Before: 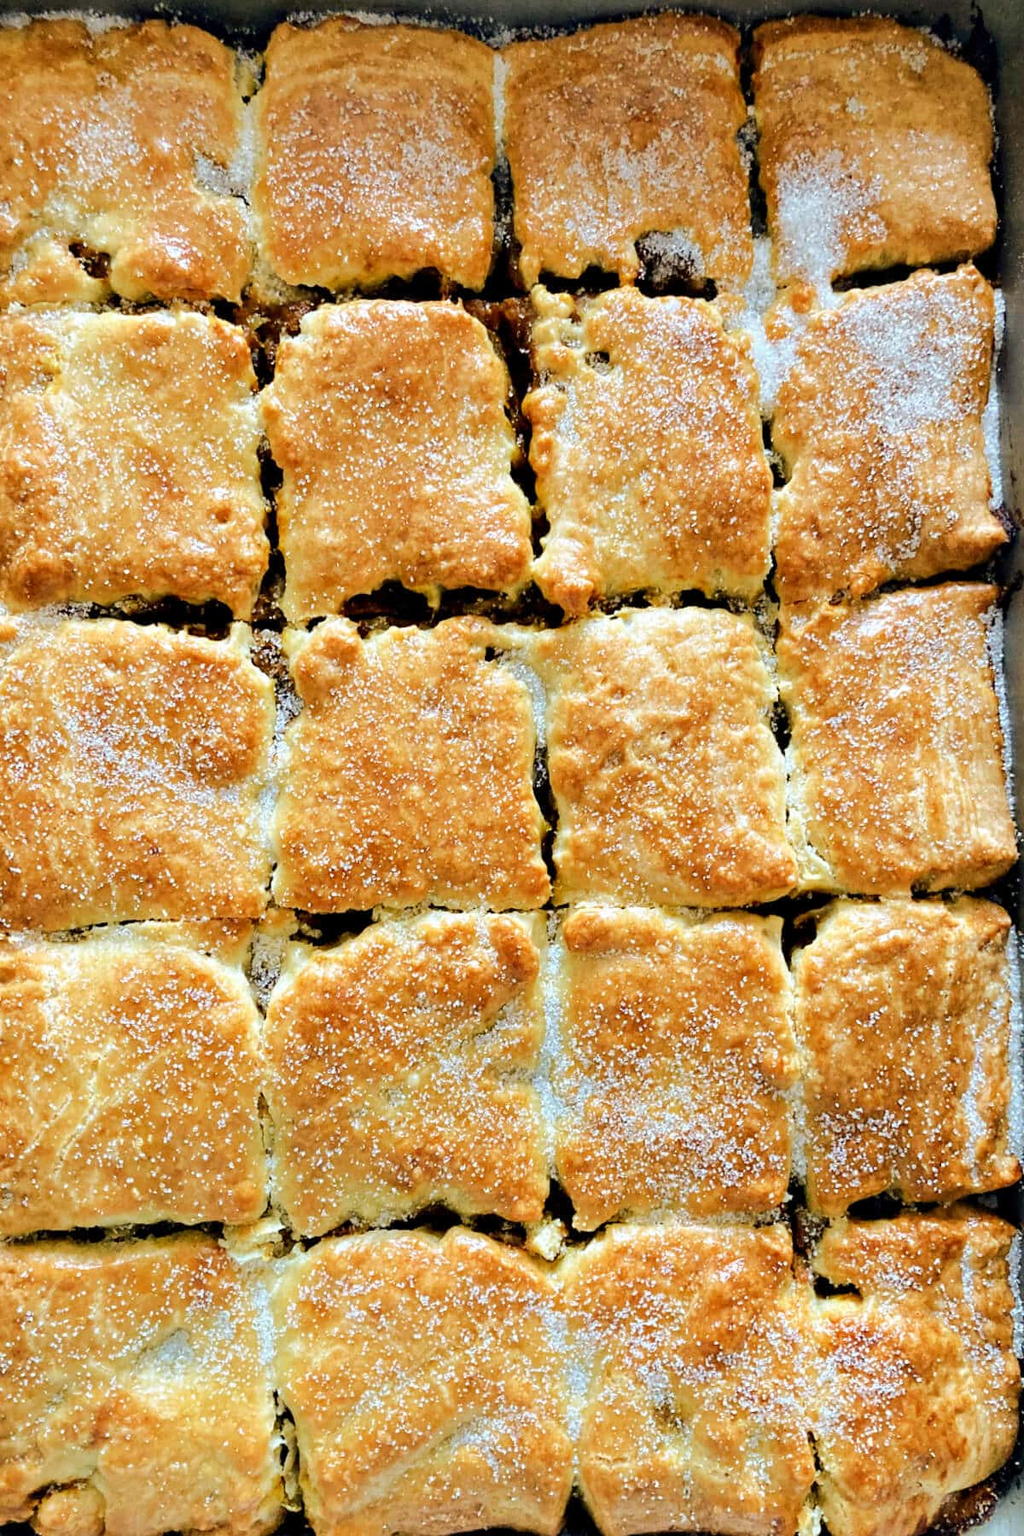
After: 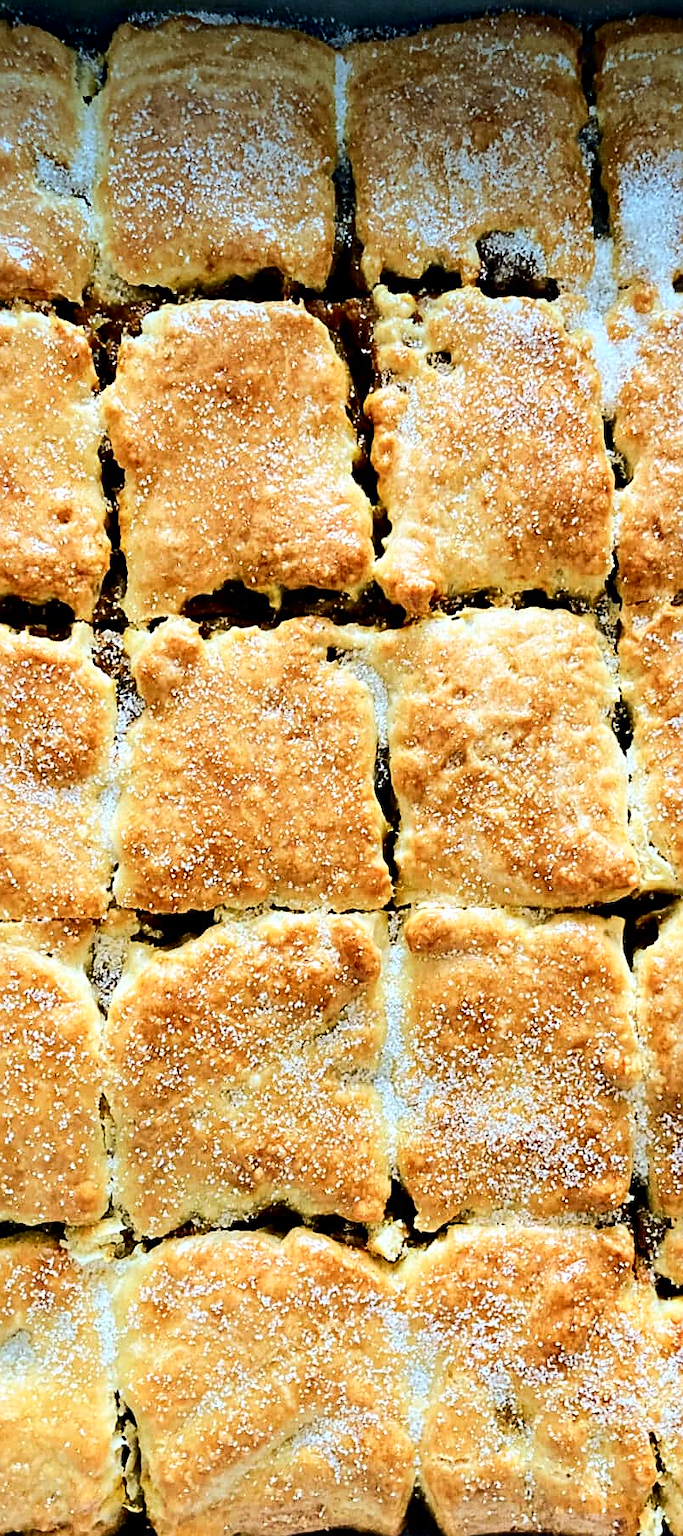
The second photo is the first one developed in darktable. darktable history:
crop and rotate: left 15.546%, right 17.787%
graduated density: density 2.02 EV, hardness 44%, rotation 0.374°, offset 8.21, hue 208.8°, saturation 97%
sharpen: on, module defaults
shadows and highlights: shadows 25, highlights -25
contrast brightness saturation: contrast 0.28
